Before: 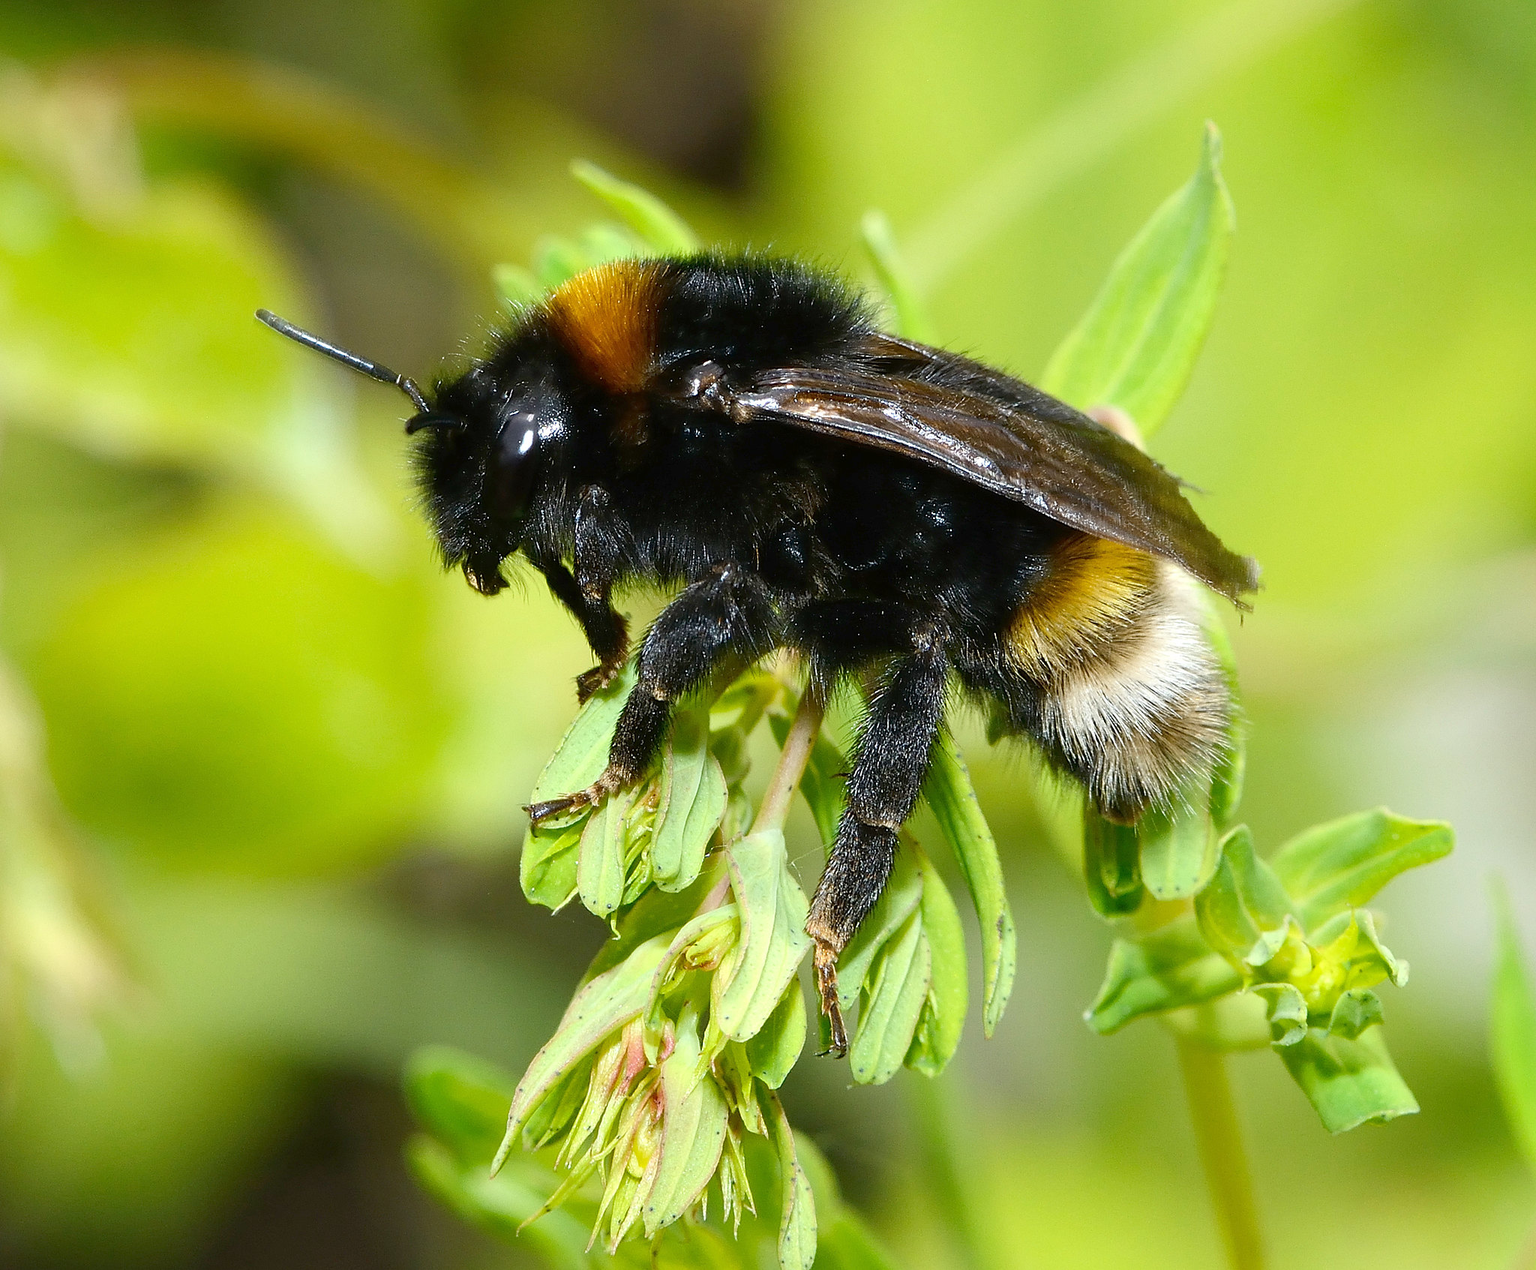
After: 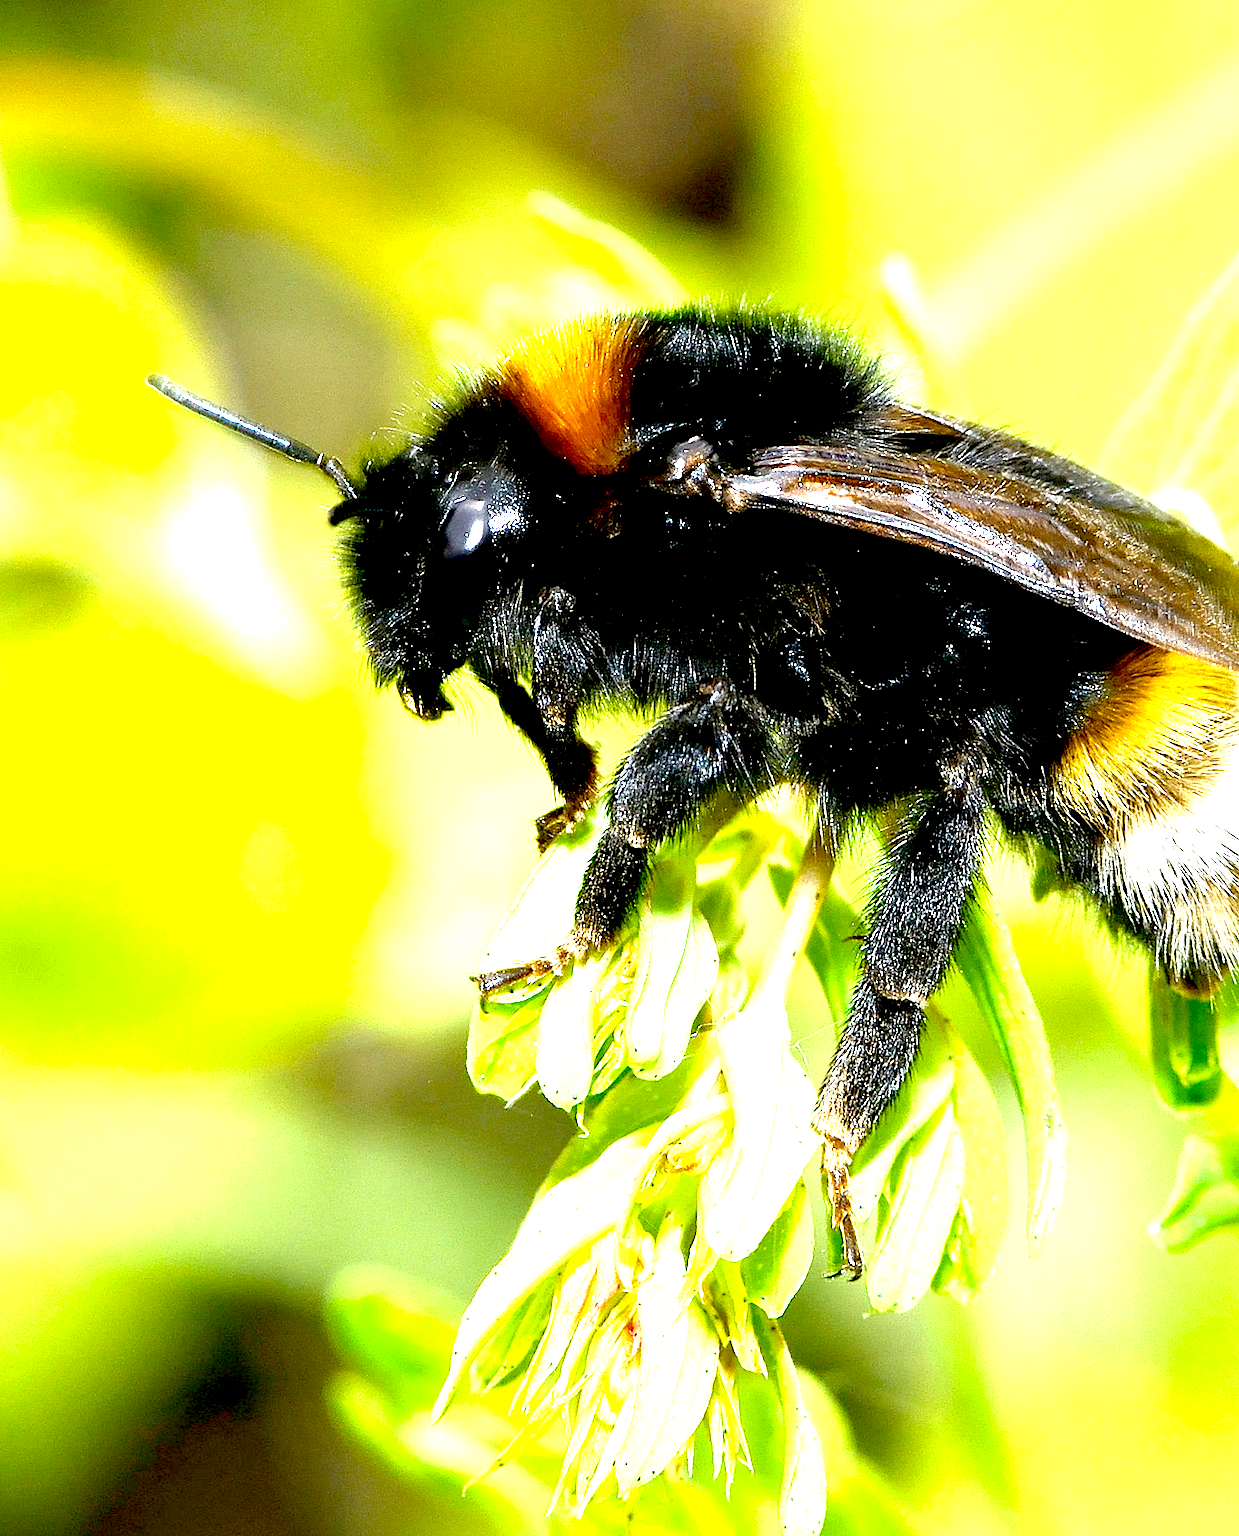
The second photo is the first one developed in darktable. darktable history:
crop and rotate: left 8.786%, right 24.548%
exposure: black level correction 0.016, exposure 1.774 EV, compensate highlight preservation false
